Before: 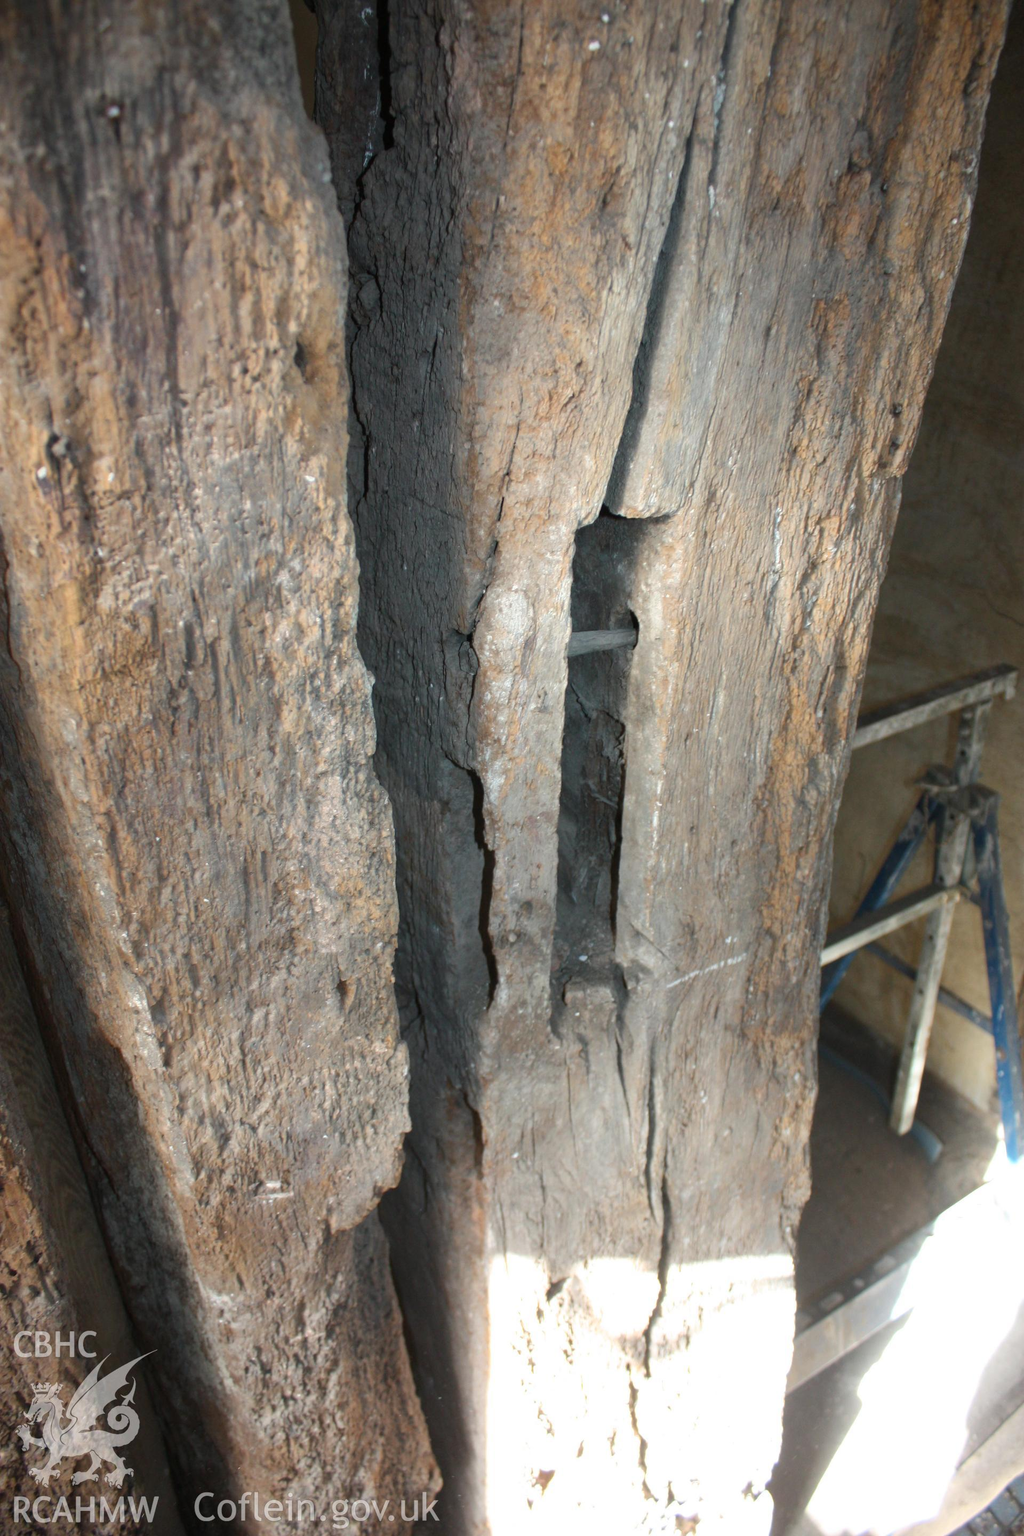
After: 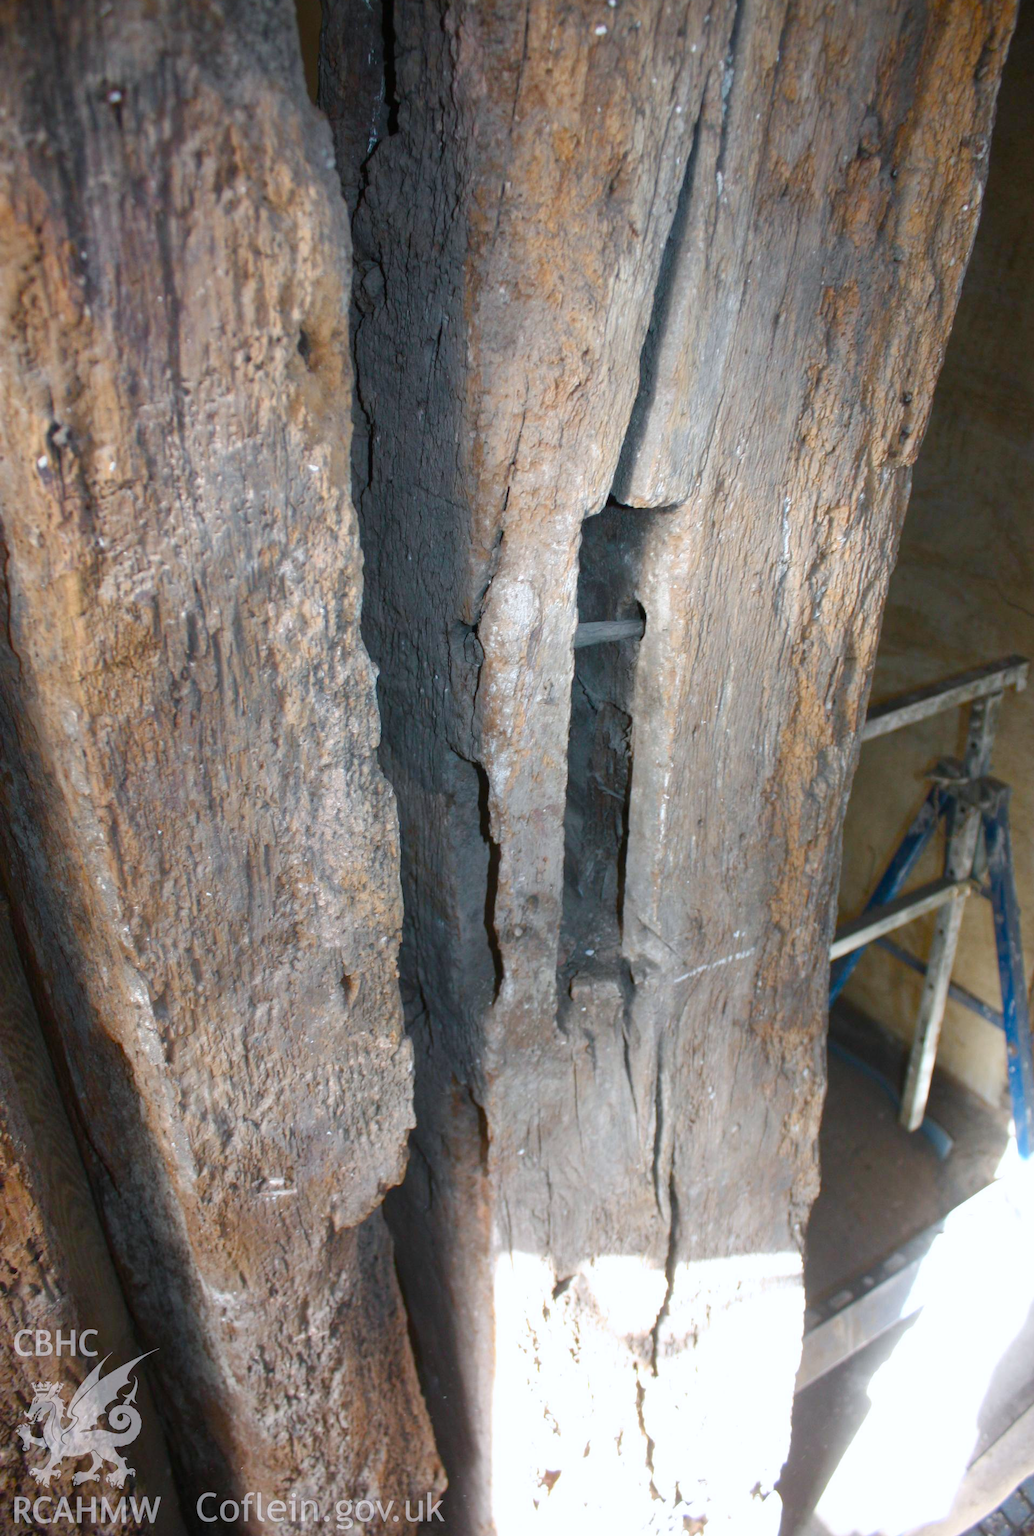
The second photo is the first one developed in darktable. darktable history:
color balance rgb: perceptual saturation grading › global saturation 20%, perceptual saturation grading › highlights -25%, perceptual saturation grading › shadows 50%
white balance: red 0.984, blue 1.059
crop: top 1.049%, right 0.001%
